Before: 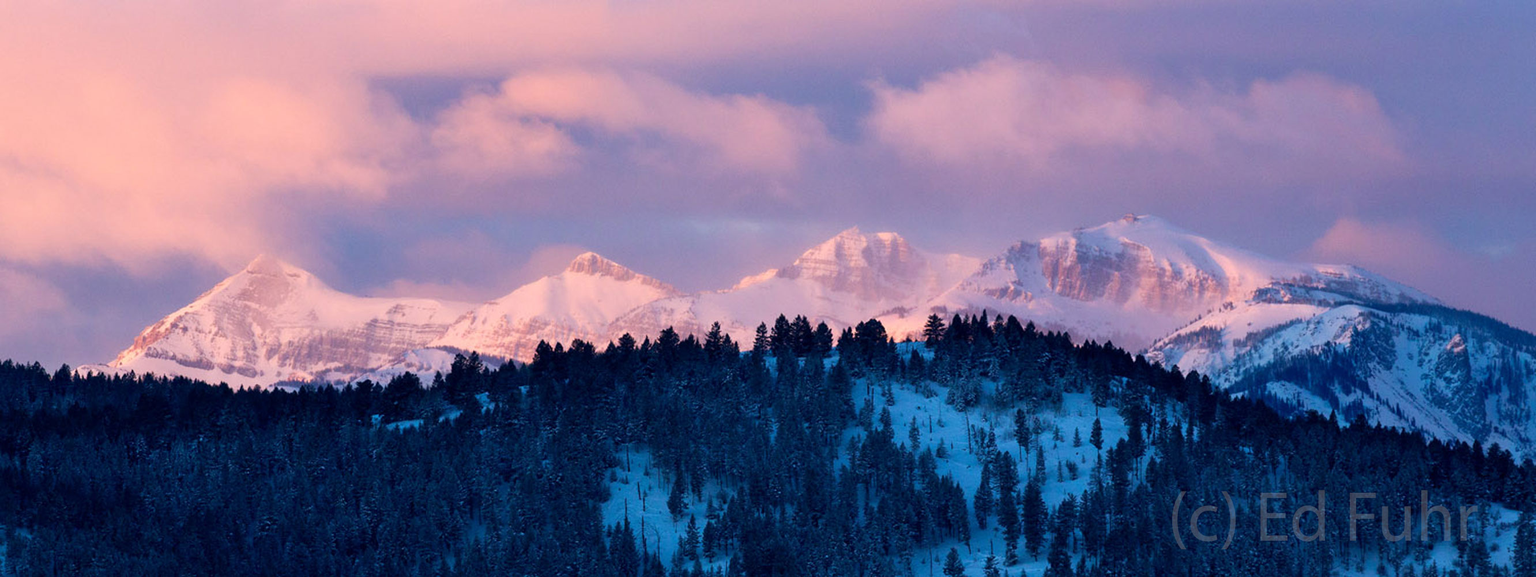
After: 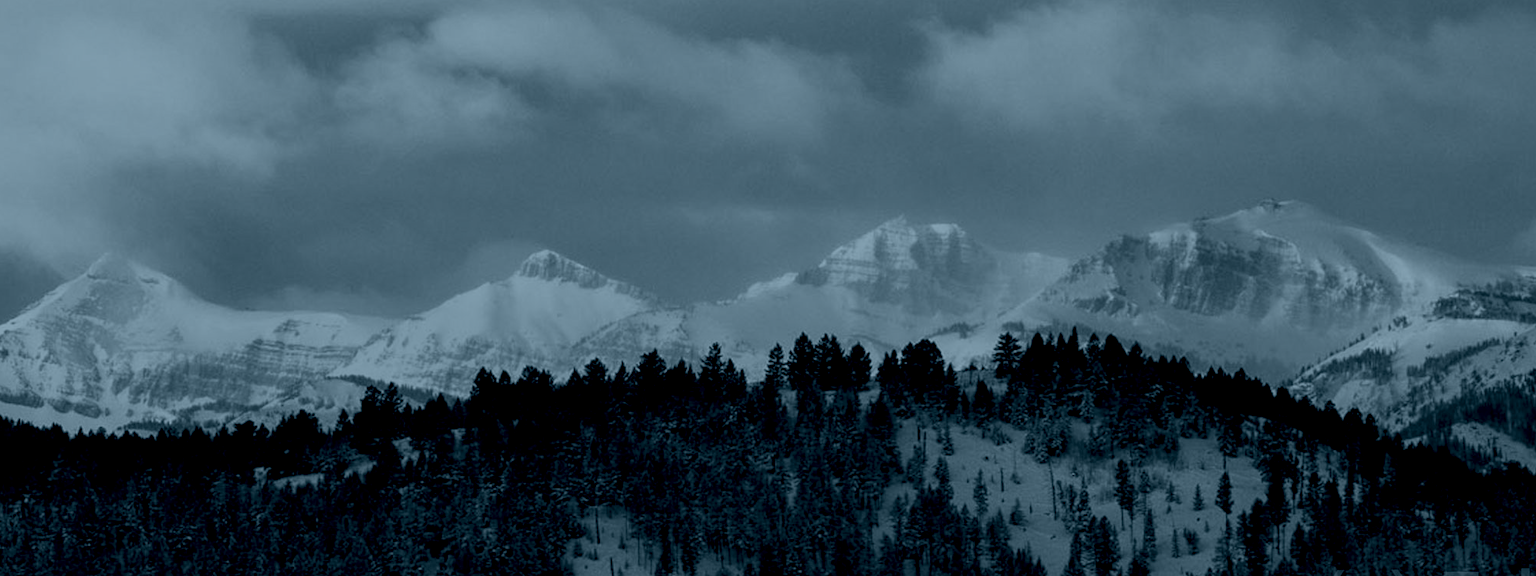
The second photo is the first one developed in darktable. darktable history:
local contrast: on, module defaults
crop and rotate: left 11.831%, top 11.346%, right 13.429%, bottom 13.899%
exposure: black level correction 0.011, exposure 1.088 EV, compensate exposure bias true, compensate highlight preservation false
colorize: hue 194.4°, saturation 29%, source mix 61.75%, lightness 3.98%, version 1
